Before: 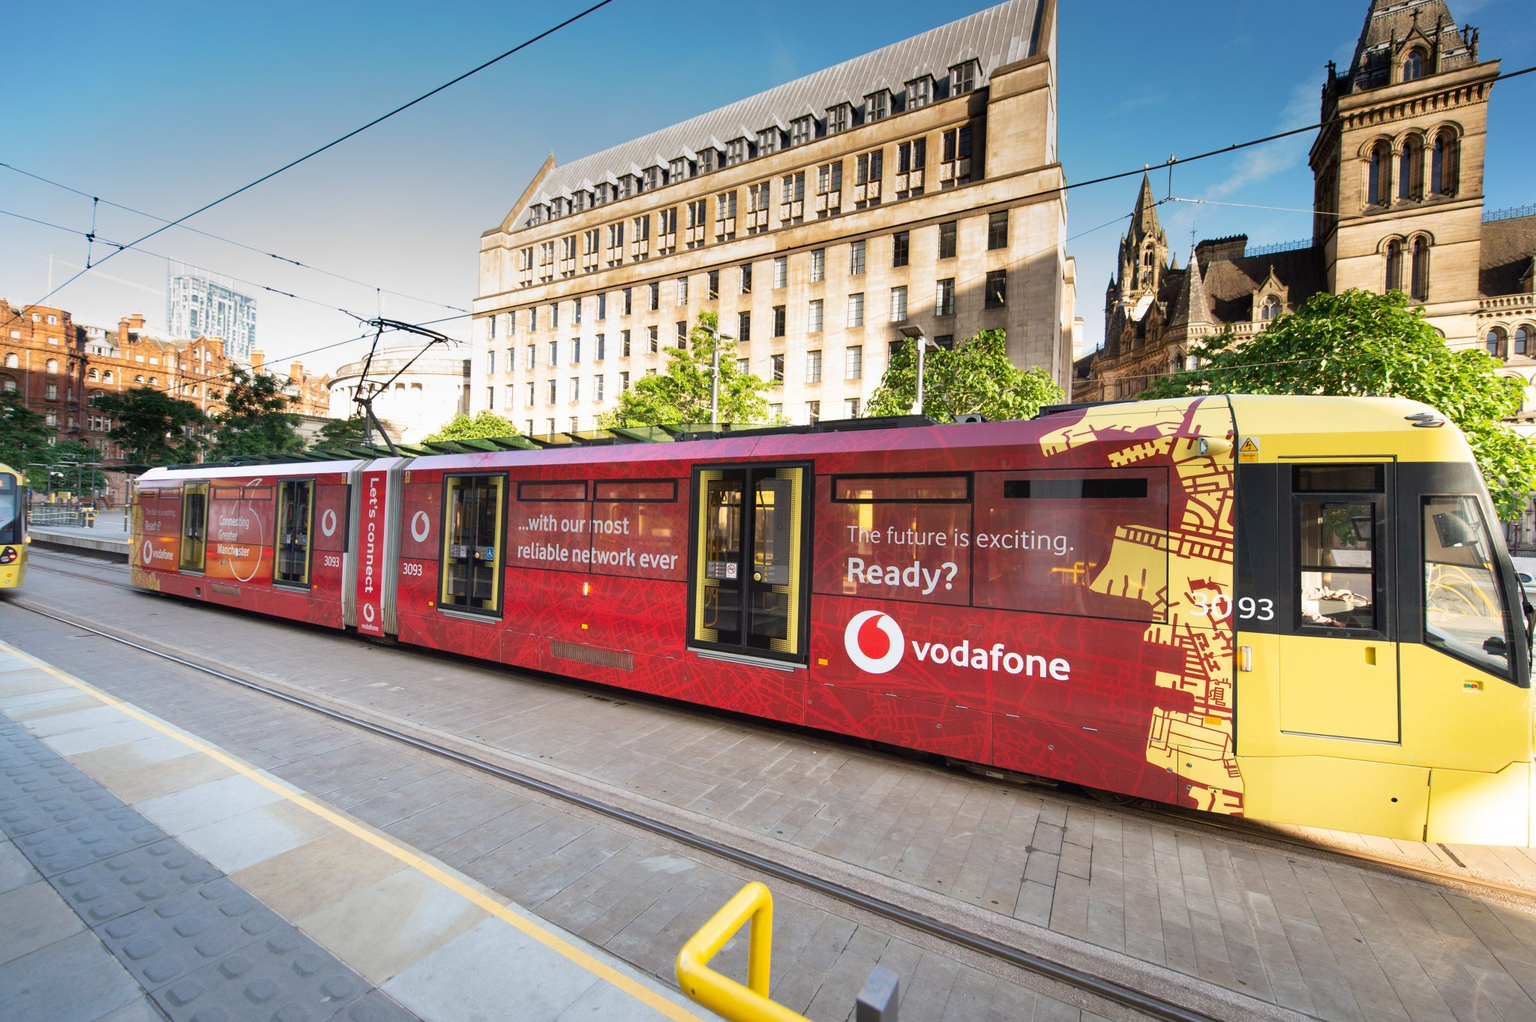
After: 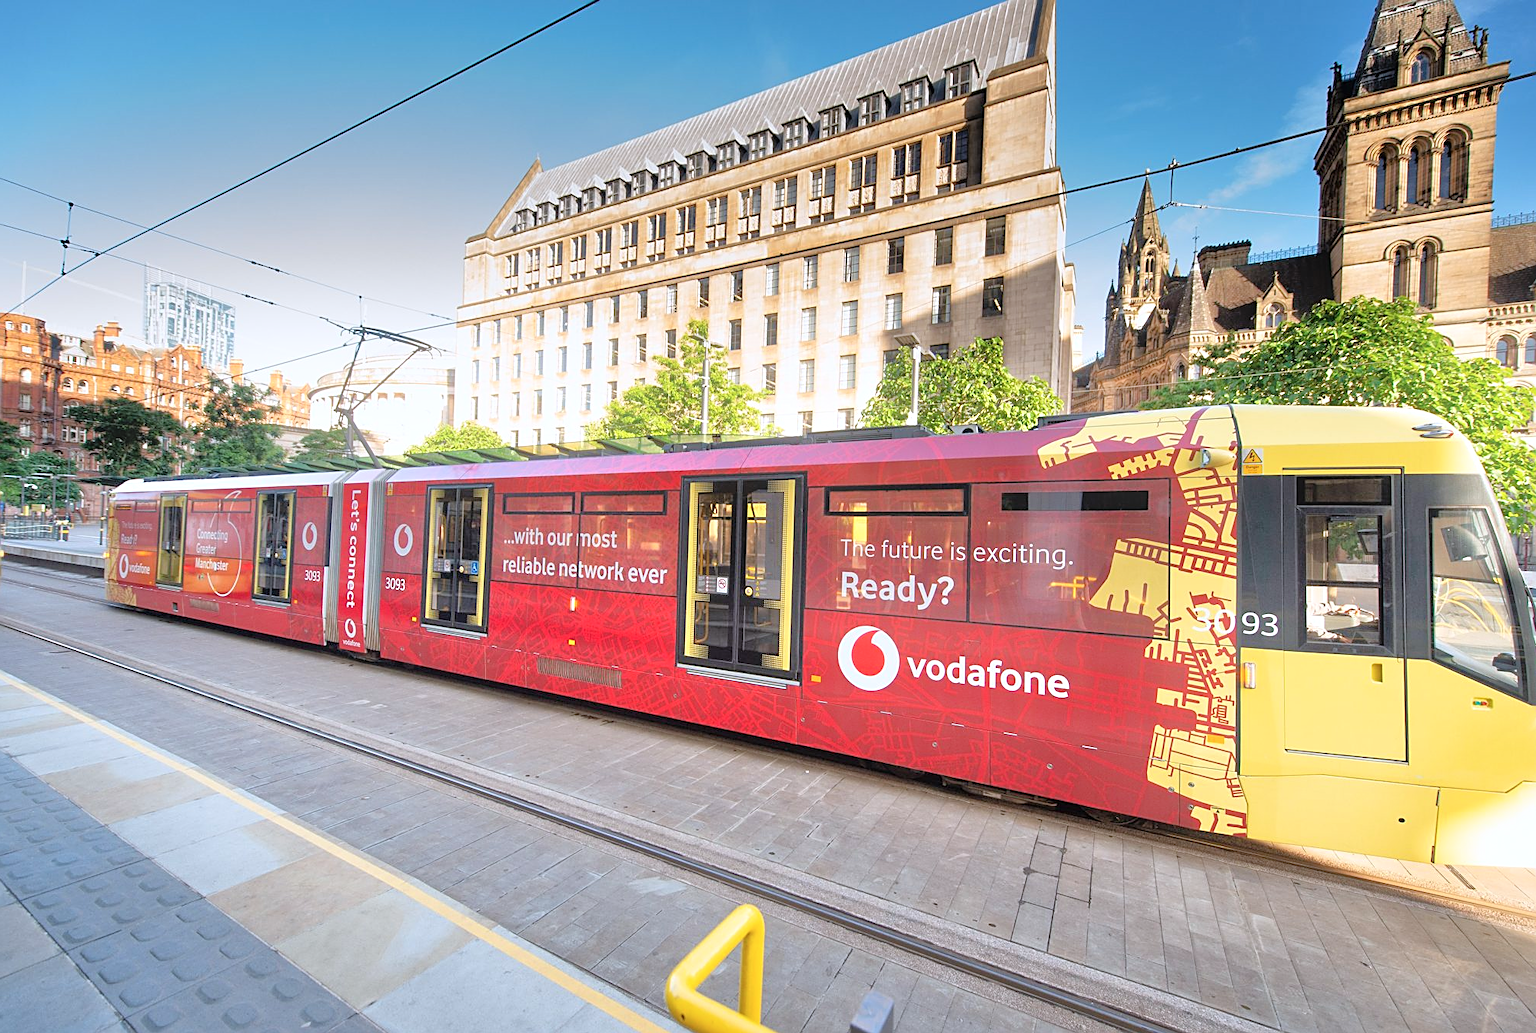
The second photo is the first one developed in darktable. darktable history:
bloom: size 13.65%, threshold 98.39%, strength 4.82%
tone equalizer: -7 EV 0.15 EV, -6 EV 0.6 EV, -5 EV 1.15 EV, -4 EV 1.33 EV, -3 EV 1.15 EV, -2 EV 0.6 EV, -1 EV 0.15 EV, mask exposure compensation -0.5 EV
sharpen: amount 0.6
crop and rotate: left 1.774%, right 0.633%, bottom 1.28%
color correction: highlights a* -0.137, highlights b* -5.91, shadows a* -0.137, shadows b* -0.137
